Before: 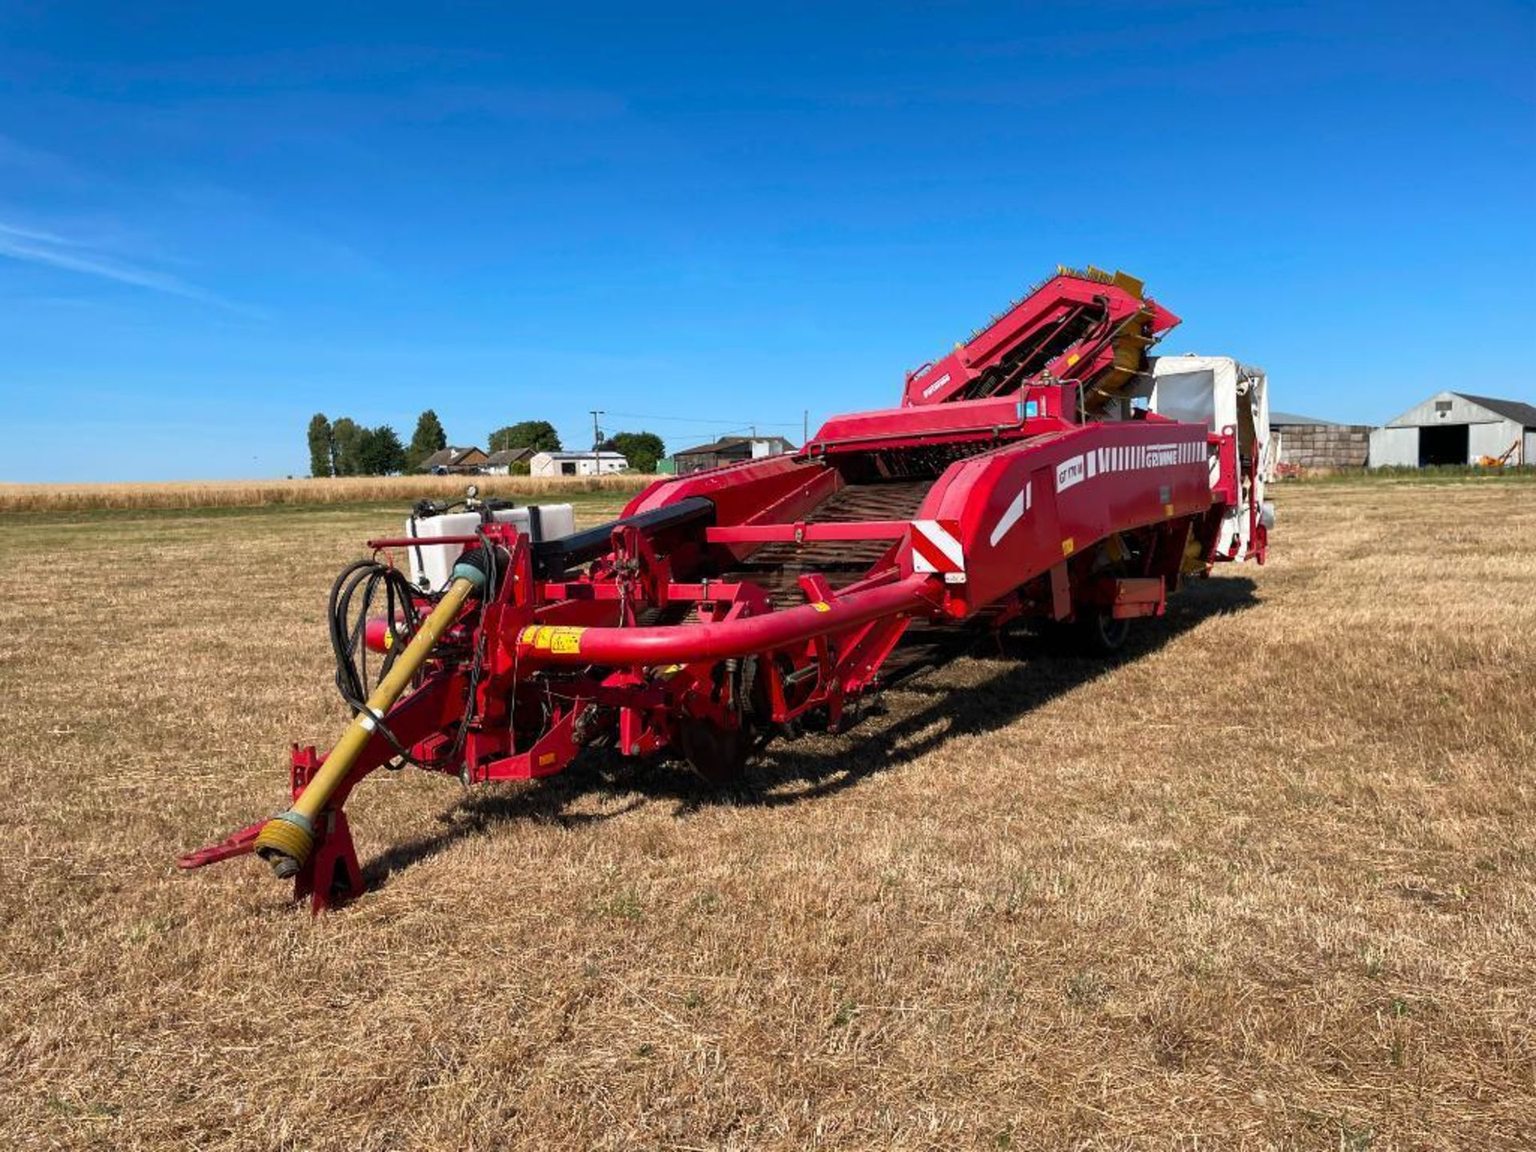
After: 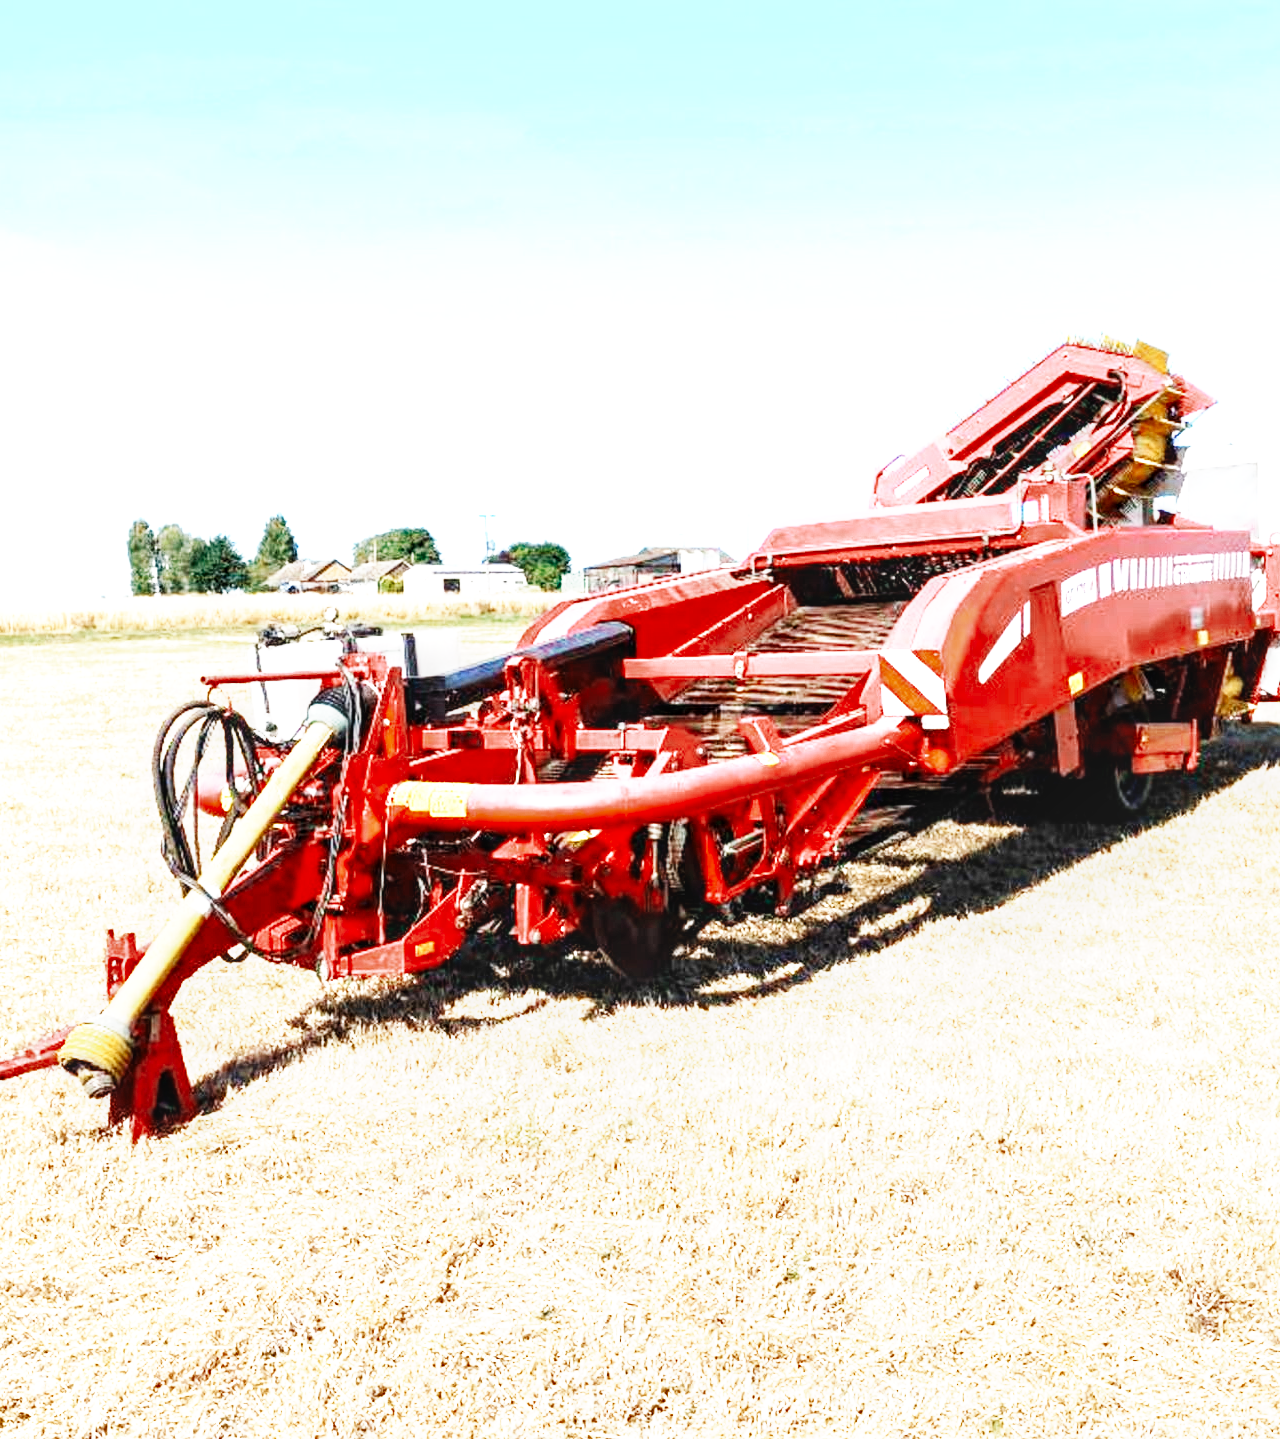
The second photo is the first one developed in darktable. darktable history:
crop and rotate: left 13.54%, right 19.791%
color zones: curves: ch0 [(0, 0.5) (0.125, 0.4) (0.25, 0.5) (0.375, 0.4) (0.5, 0.4) (0.625, 0.6) (0.75, 0.6) (0.875, 0.5)]; ch1 [(0, 0.35) (0.125, 0.45) (0.25, 0.35) (0.375, 0.35) (0.5, 0.35) (0.625, 0.35) (0.75, 0.45) (0.875, 0.35)]; ch2 [(0, 0.6) (0.125, 0.5) (0.25, 0.5) (0.375, 0.6) (0.5, 0.6) (0.625, 0.5) (0.75, 0.5) (0.875, 0.5)]
base curve: curves: ch0 [(0, 0) (0.007, 0.004) (0.027, 0.03) (0.046, 0.07) (0.207, 0.54) (0.442, 0.872) (0.673, 0.972) (1, 1)], preserve colors none
exposure: black level correction 0.001, exposure 1.829 EV, compensate highlight preservation false
local contrast: on, module defaults
